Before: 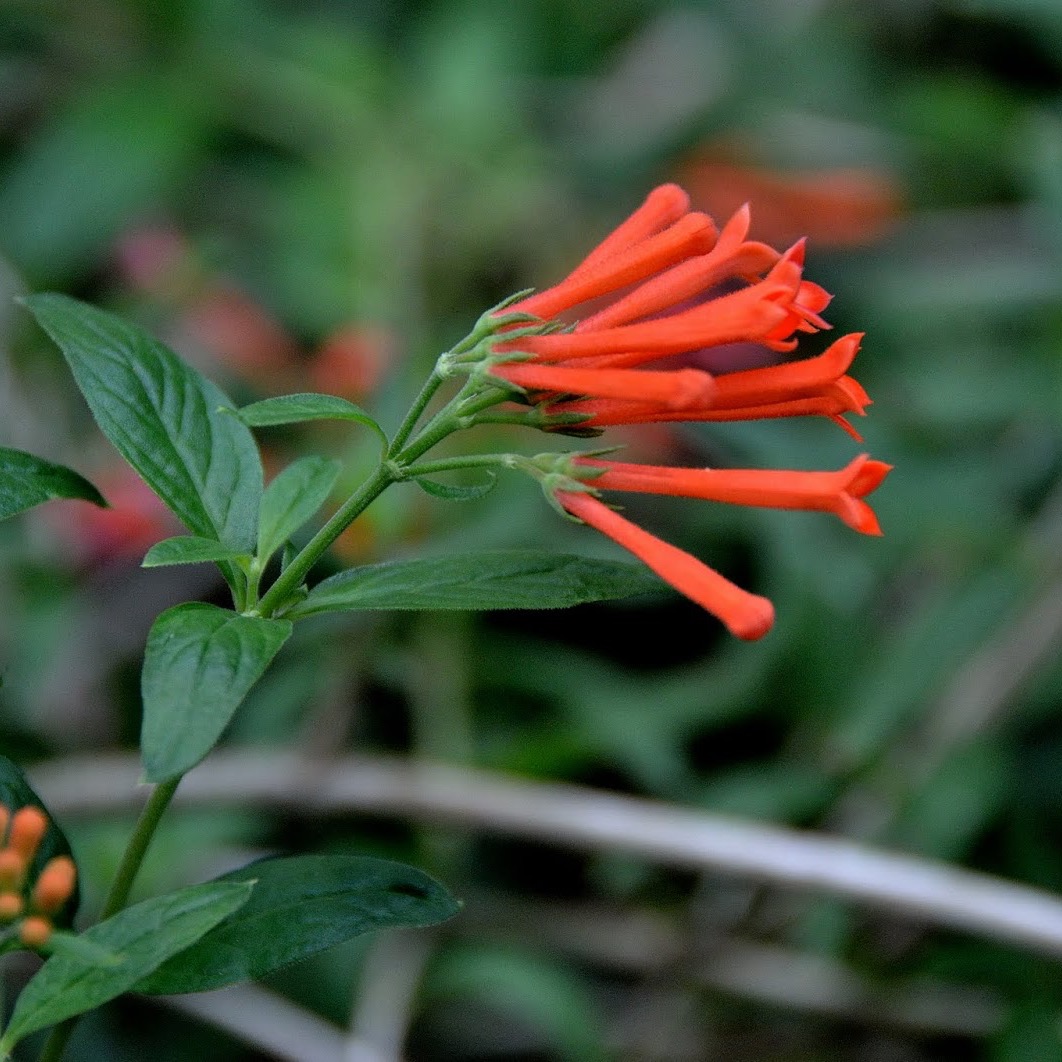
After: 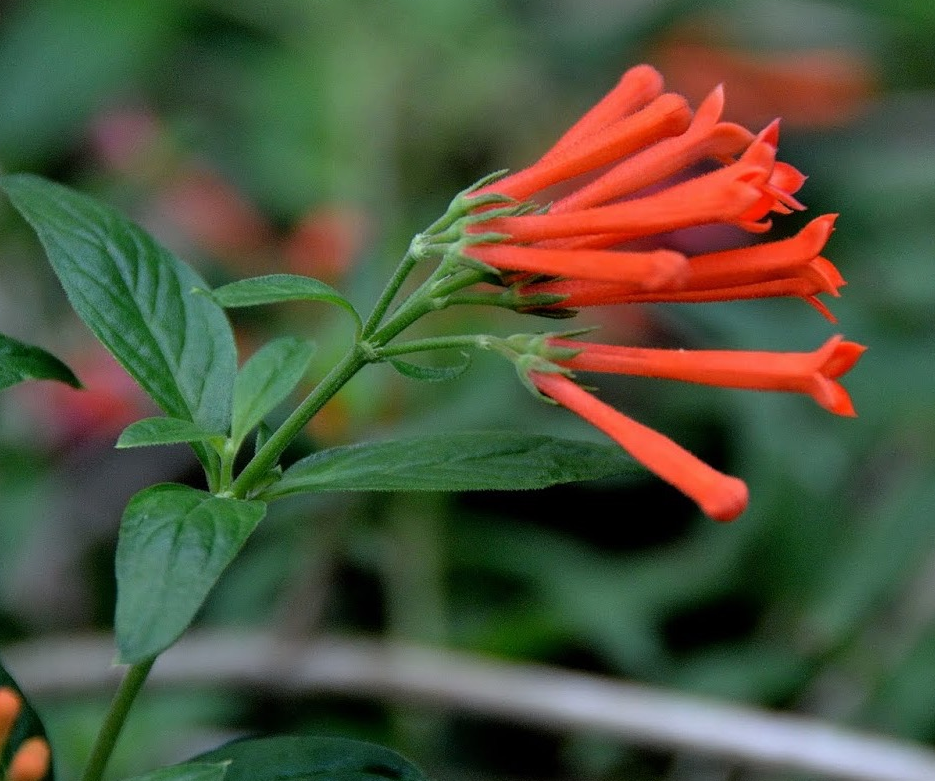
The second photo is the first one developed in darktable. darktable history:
crop and rotate: left 2.451%, top 11.298%, right 9.469%, bottom 15.067%
